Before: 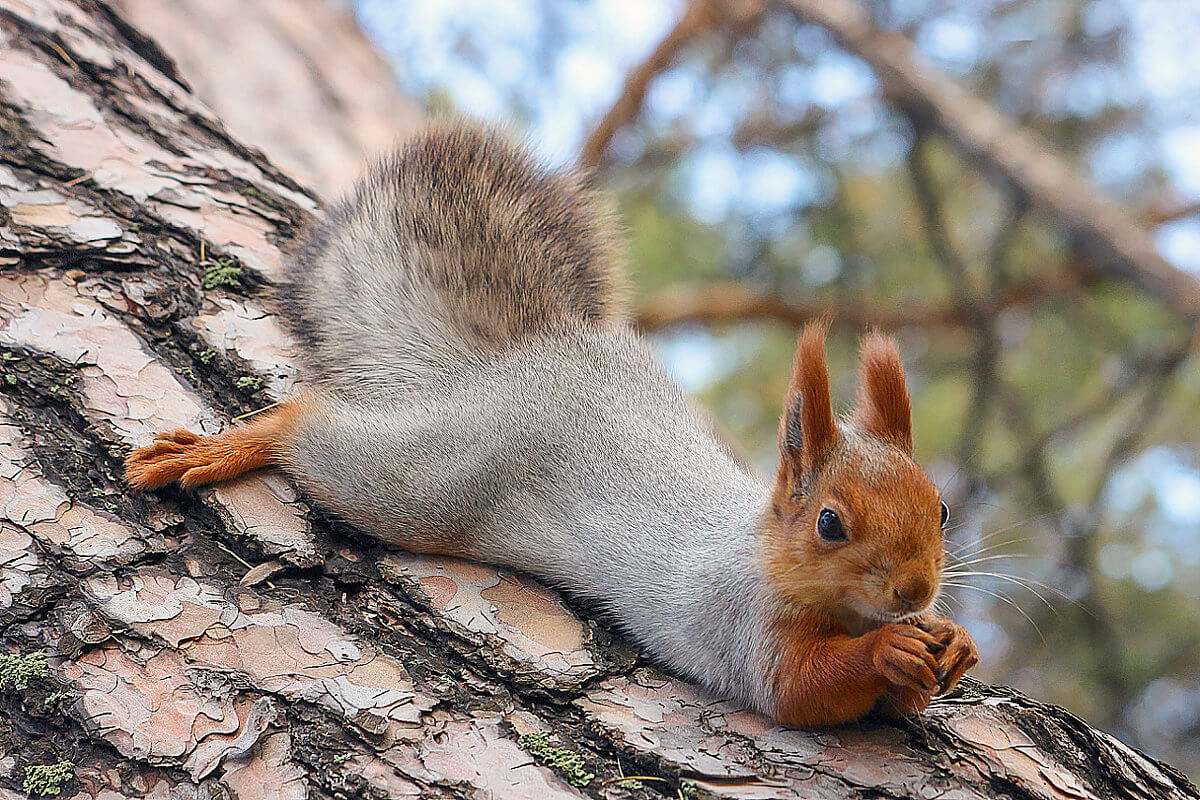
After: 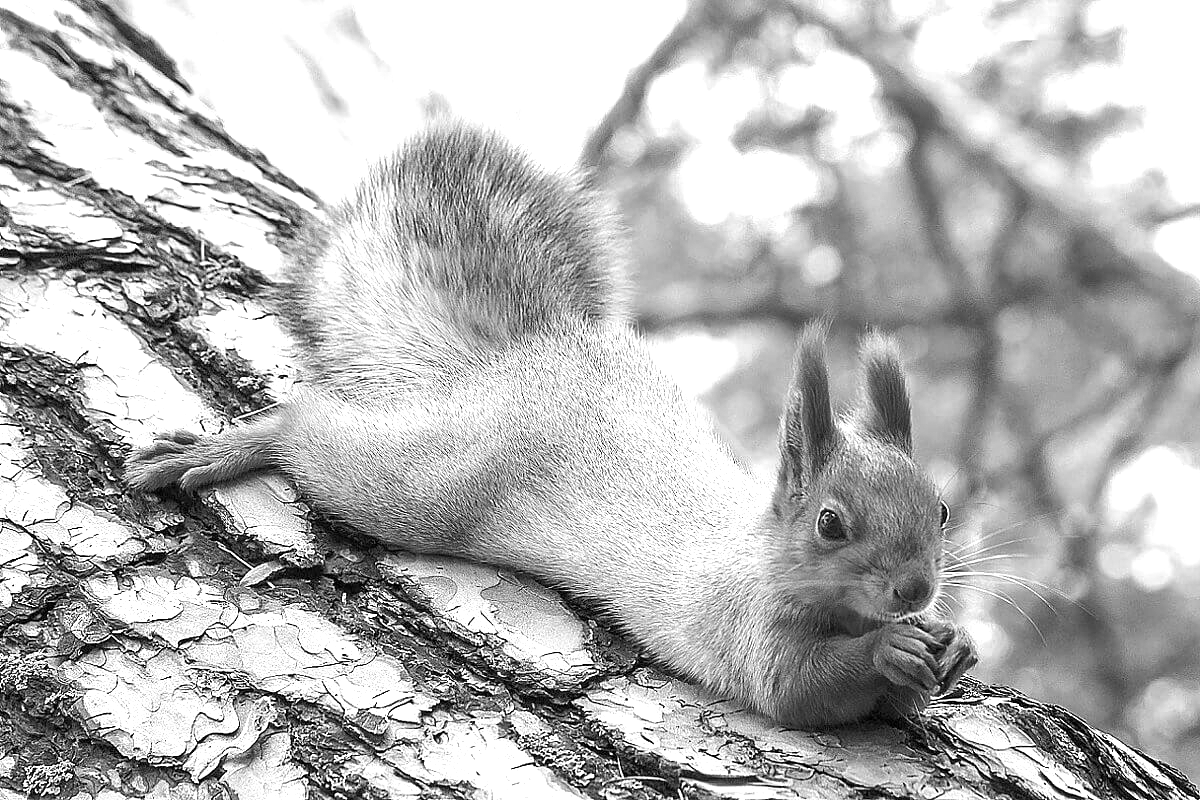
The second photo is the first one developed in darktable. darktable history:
exposure: black level correction 0.001, exposure 1.117 EV, compensate exposure bias true, compensate highlight preservation false
color calibration: output gray [0.253, 0.26, 0.487, 0], illuminant as shot in camera, x 0.358, y 0.373, temperature 4628.91 K
